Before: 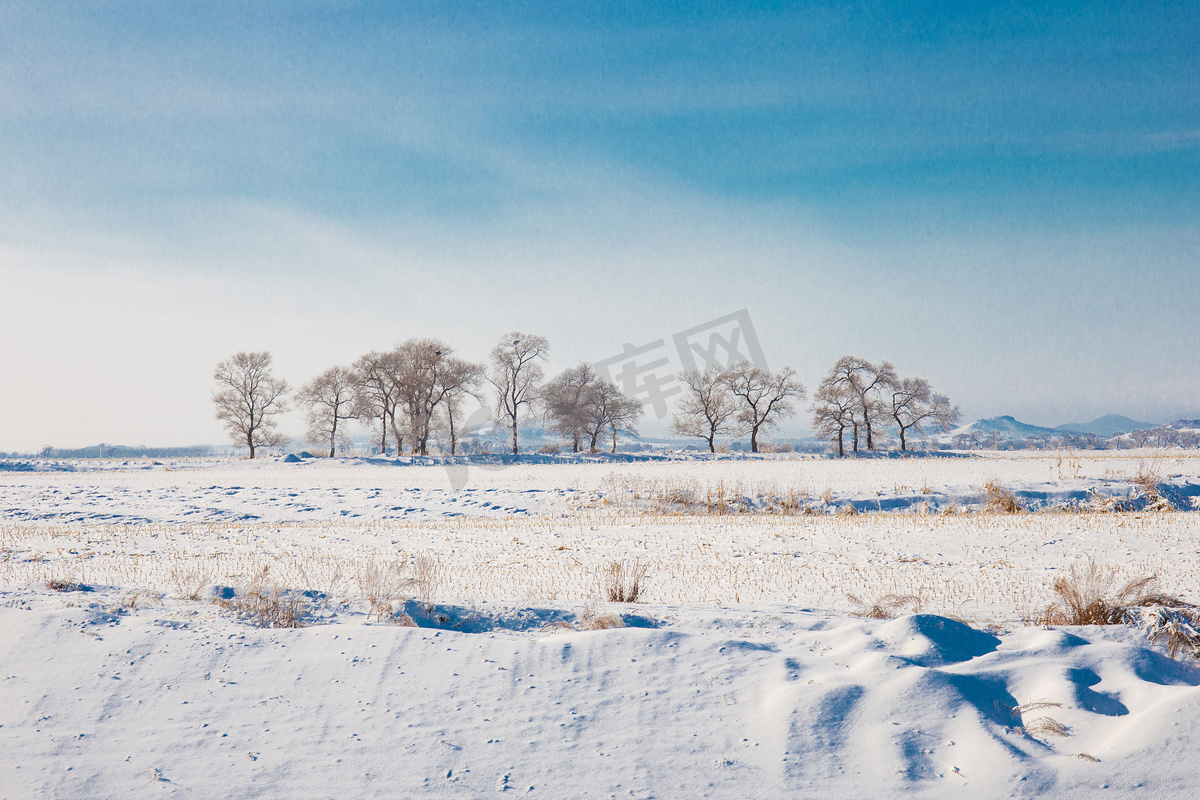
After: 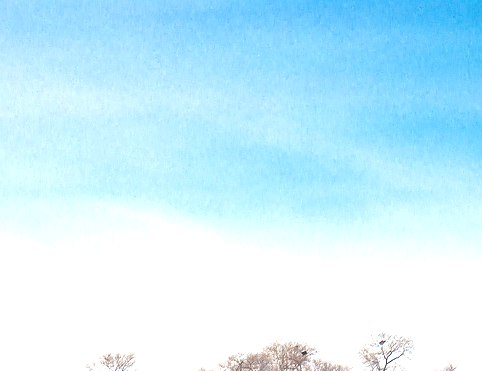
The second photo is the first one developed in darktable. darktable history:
crop and rotate: left 11.247%, top 0.074%, right 48.552%, bottom 53.43%
color correction: highlights a* 0.059, highlights b* -0.344
exposure: black level correction 0, exposure 0.947 EV, compensate highlight preservation false
sharpen: amount 0.207
base curve: curves: ch0 [(0, 0) (0.303, 0.277) (1, 1)], preserve colors none
